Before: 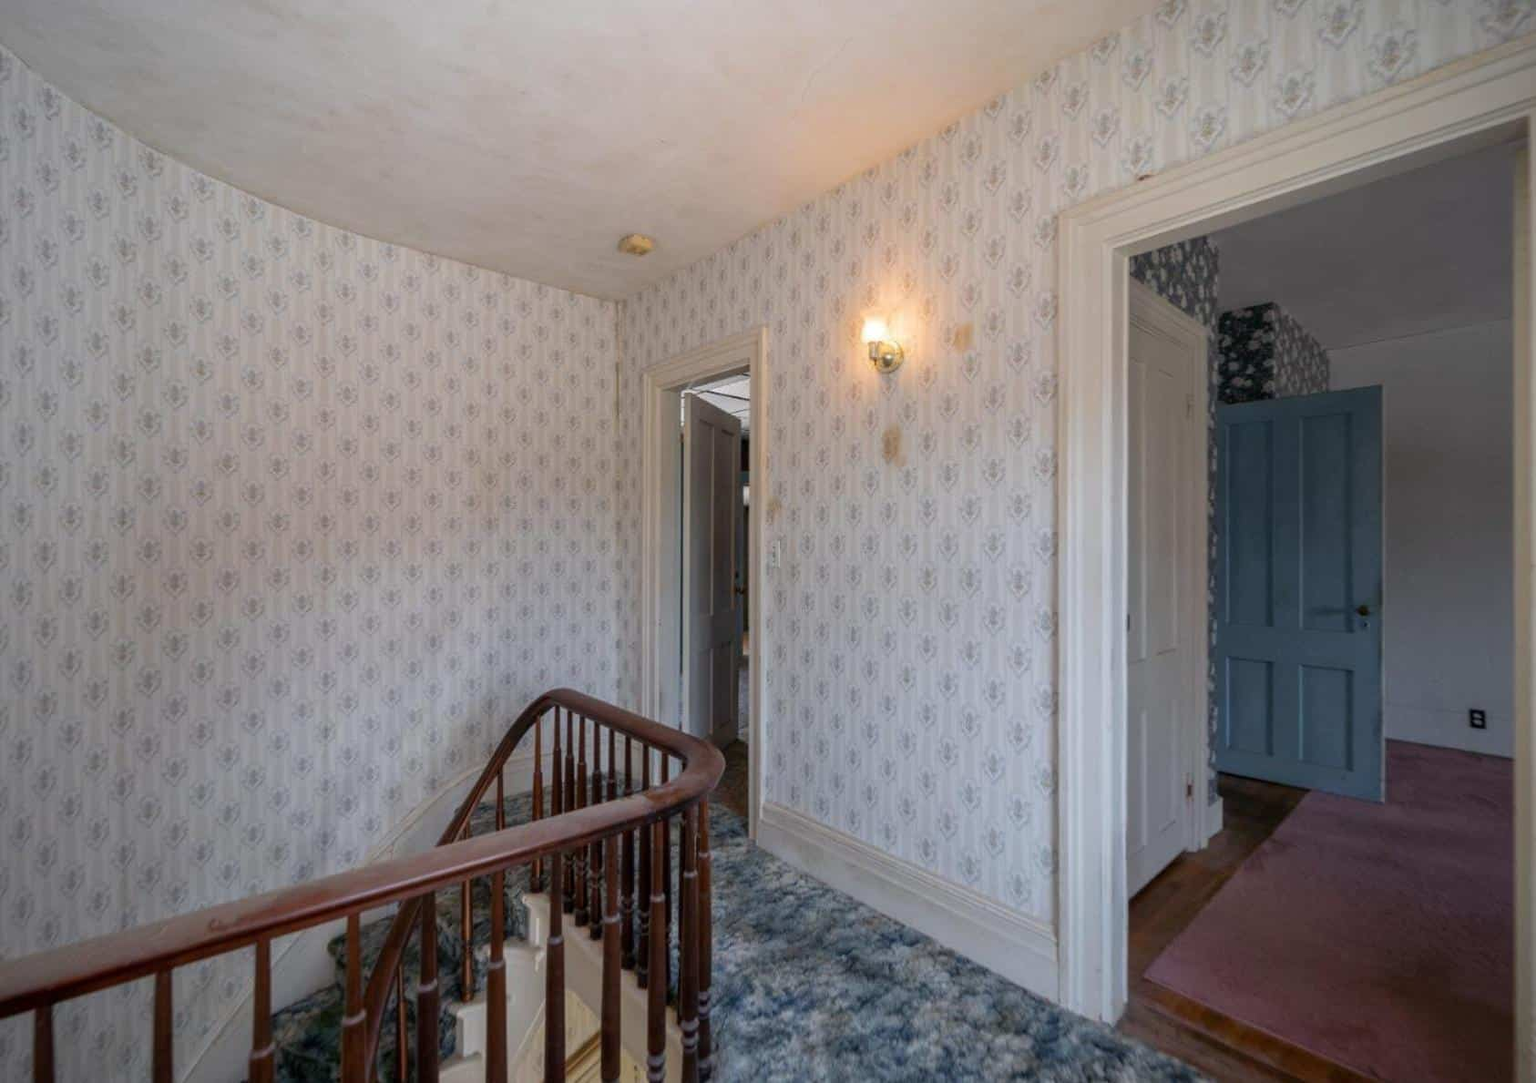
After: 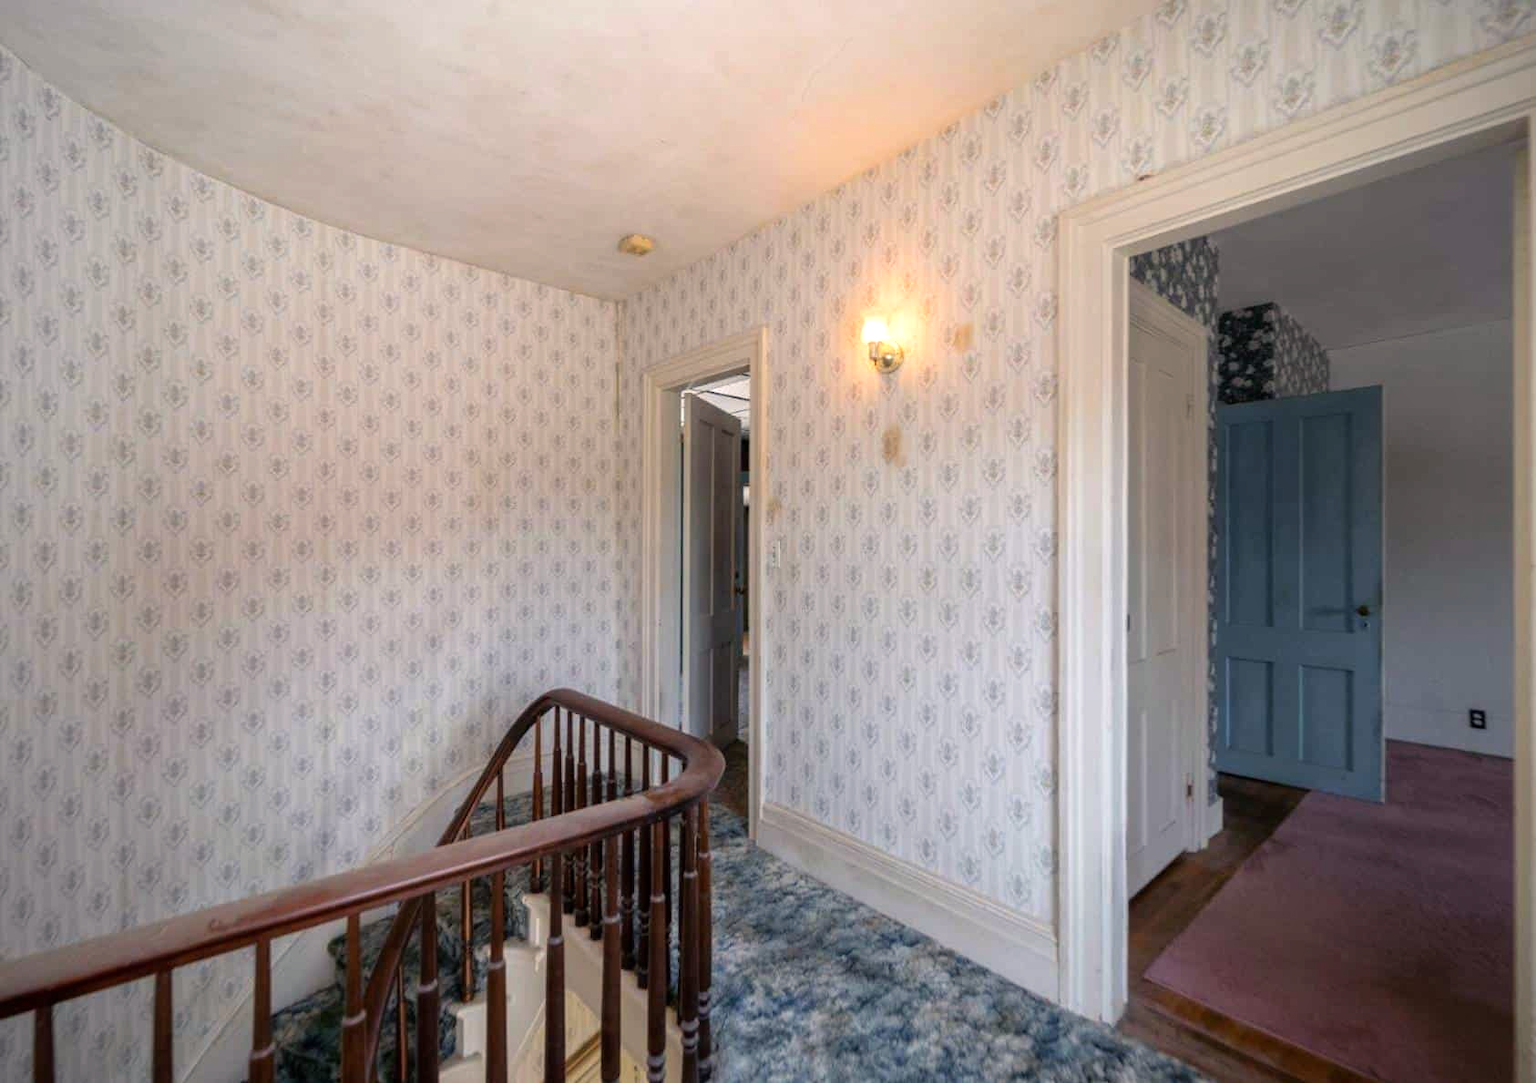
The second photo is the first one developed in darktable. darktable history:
color balance rgb: highlights gain › chroma 2.042%, highlights gain › hue 66.73°, linear chroma grading › global chroma 8.877%, perceptual saturation grading › global saturation -3.319%, perceptual saturation grading › shadows -2.786%
exposure: exposure 0.084 EV, compensate highlight preservation false
tone equalizer: -8 EV -0.378 EV, -7 EV -0.367 EV, -6 EV -0.319 EV, -5 EV -0.19 EV, -3 EV 0.243 EV, -2 EV 0.359 EV, -1 EV 0.396 EV, +0 EV 0.405 EV
